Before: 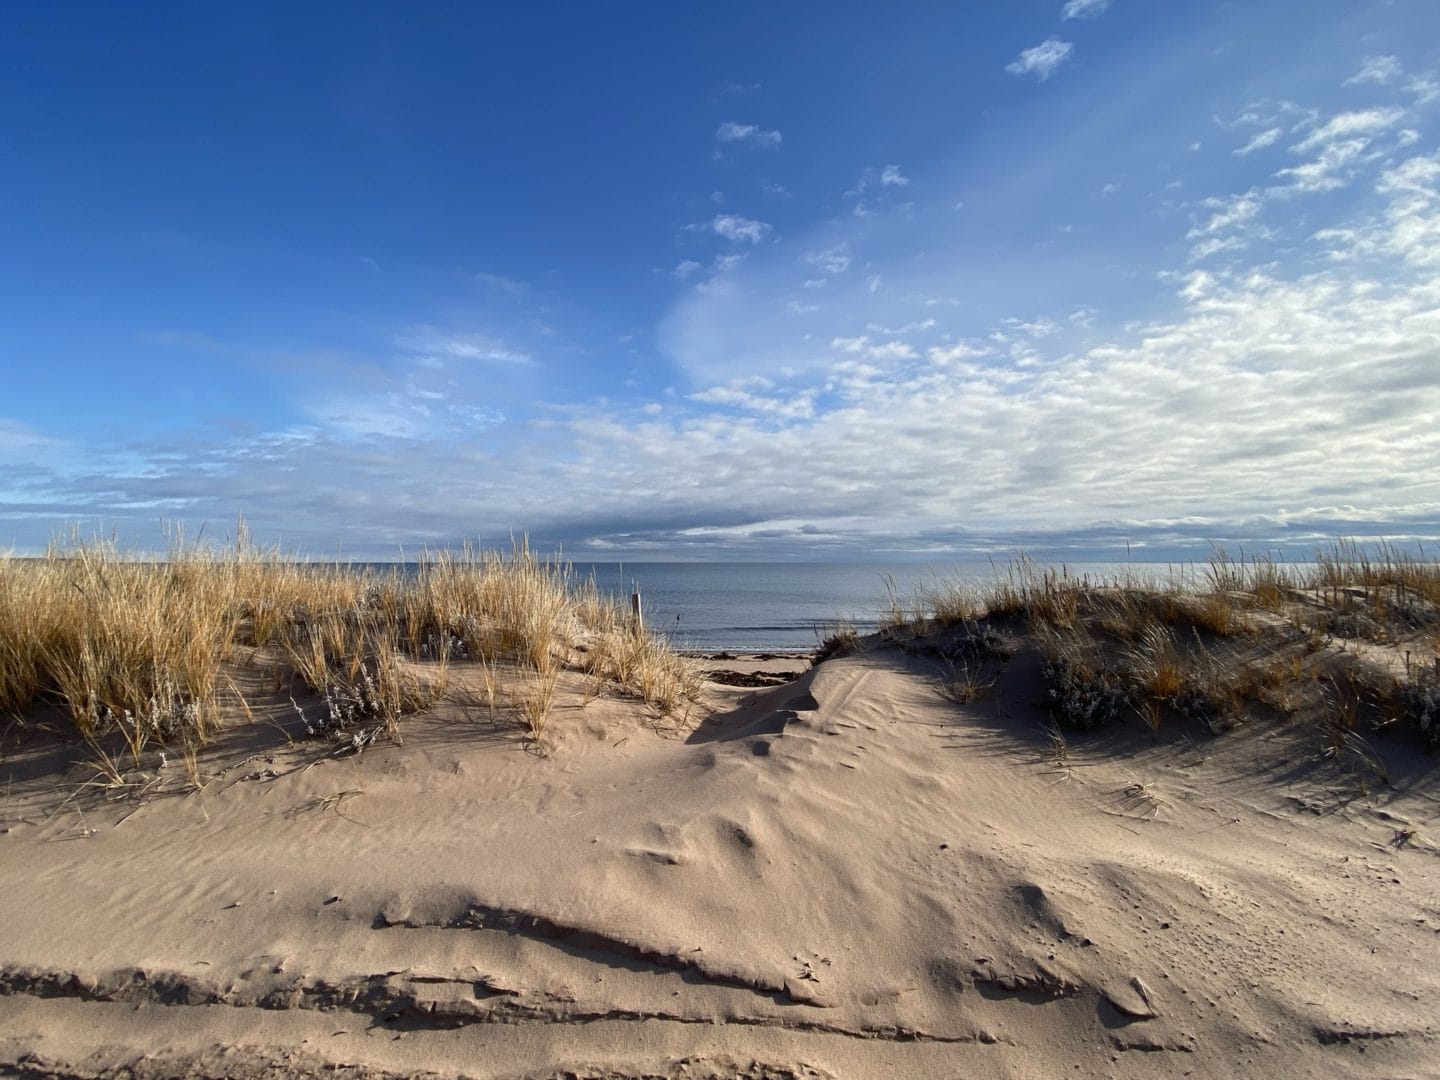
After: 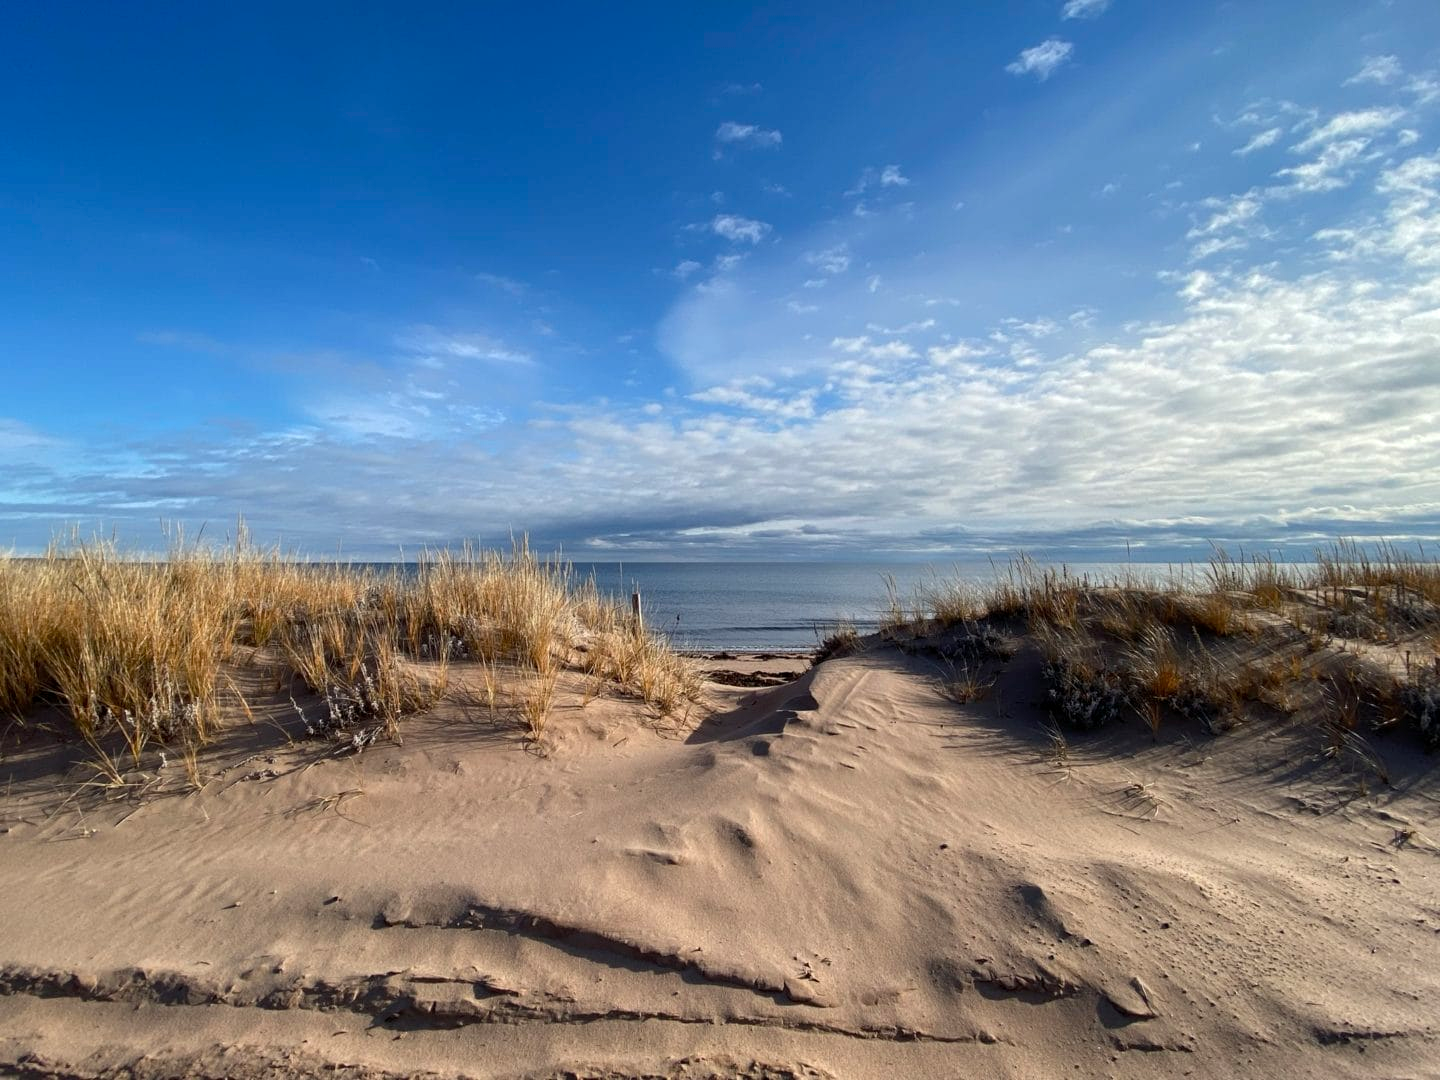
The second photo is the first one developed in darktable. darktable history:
local contrast: highlights 100%, shadows 100%, detail 120%, midtone range 0.2
contrast brightness saturation: contrast -0.02, brightness -0.01, saturation 0.03
